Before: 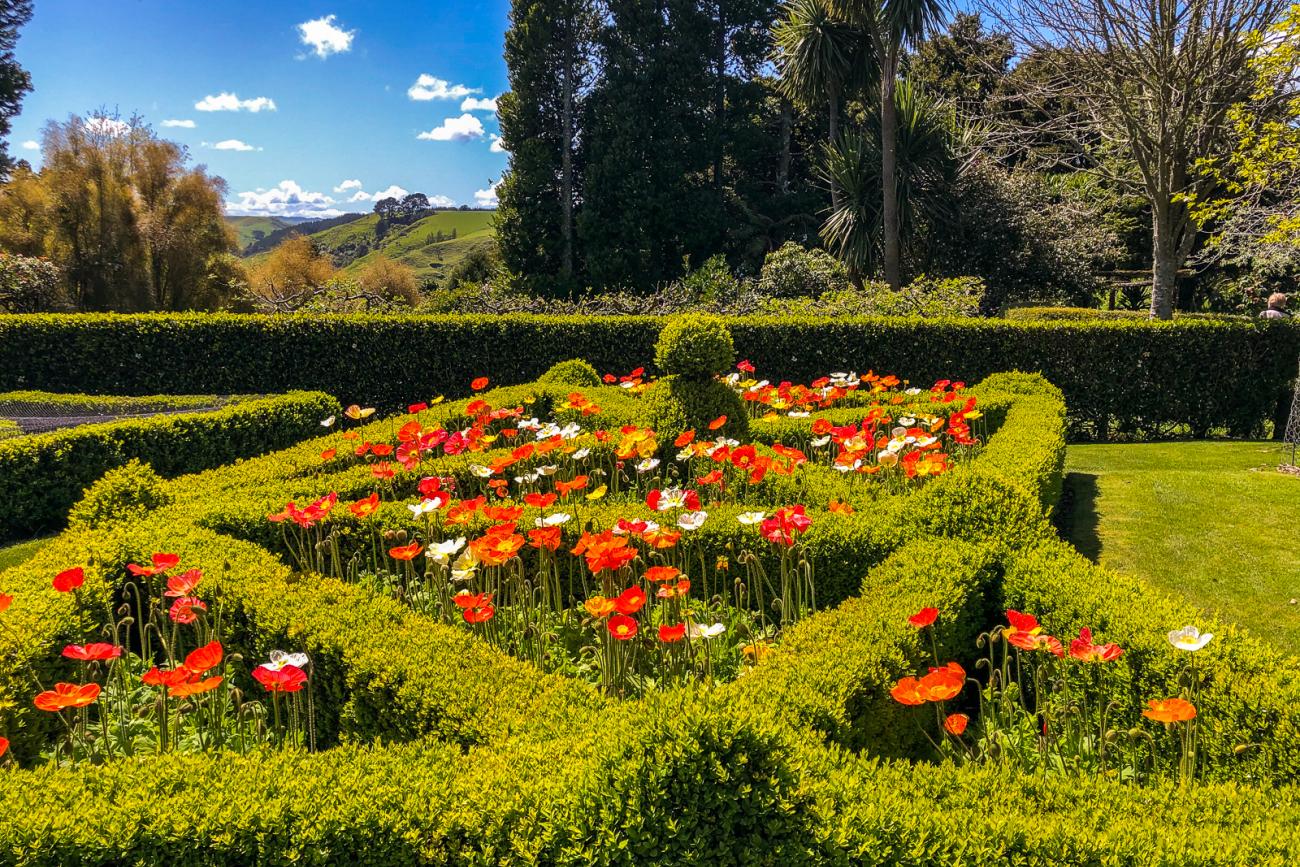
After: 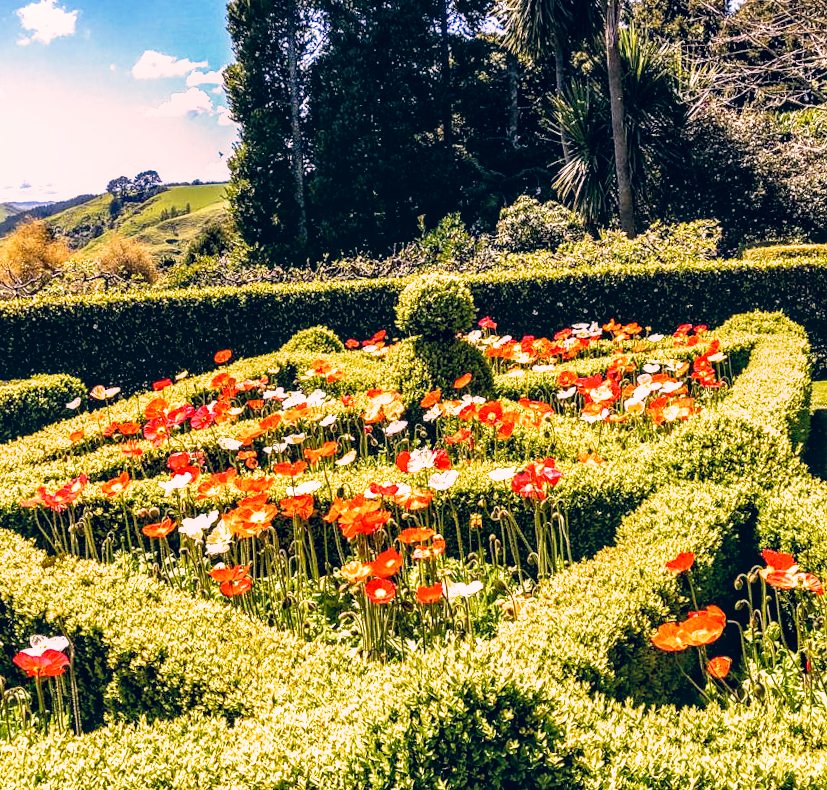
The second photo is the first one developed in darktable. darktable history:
filmic rgb: middle gray luminance 8.8%, black relative exposure -6.3 EV, white relative exposure 2.7 EV, threshold 6 EV, target black luminance 0%, hardness 4.74, latitude 73.47%, contrast 1.332, shadows ↔ highlights balance 10.13%, add noise in highlights 0, preserve chrominance no, color science v3 (2019), use custom middle-gray values true, iterations of high-quality reconstruction 0, contrast in highlights soft, enable highlight reconstruction true
crop and rotate: left 18.442%, right 15.508%
color correction: highlights a* 14.46, highlights b* 5.85, shadows a* -5.53, shadows b* -15.24, saturation 0.85
rotate and perspective: rotation -3.52°, crop left 0.036, crop right 0.964, crop top 0.081, crop bottom 0.919
local contrast: on, module defaults
